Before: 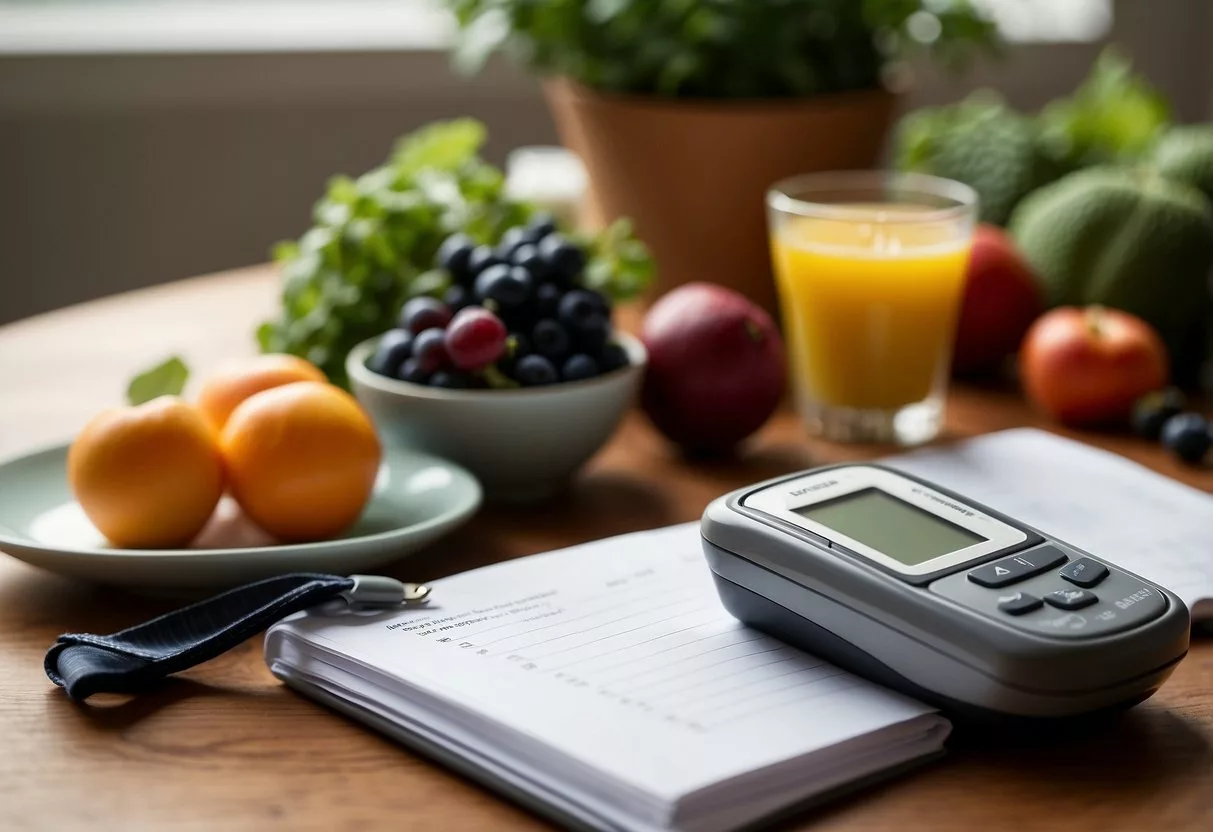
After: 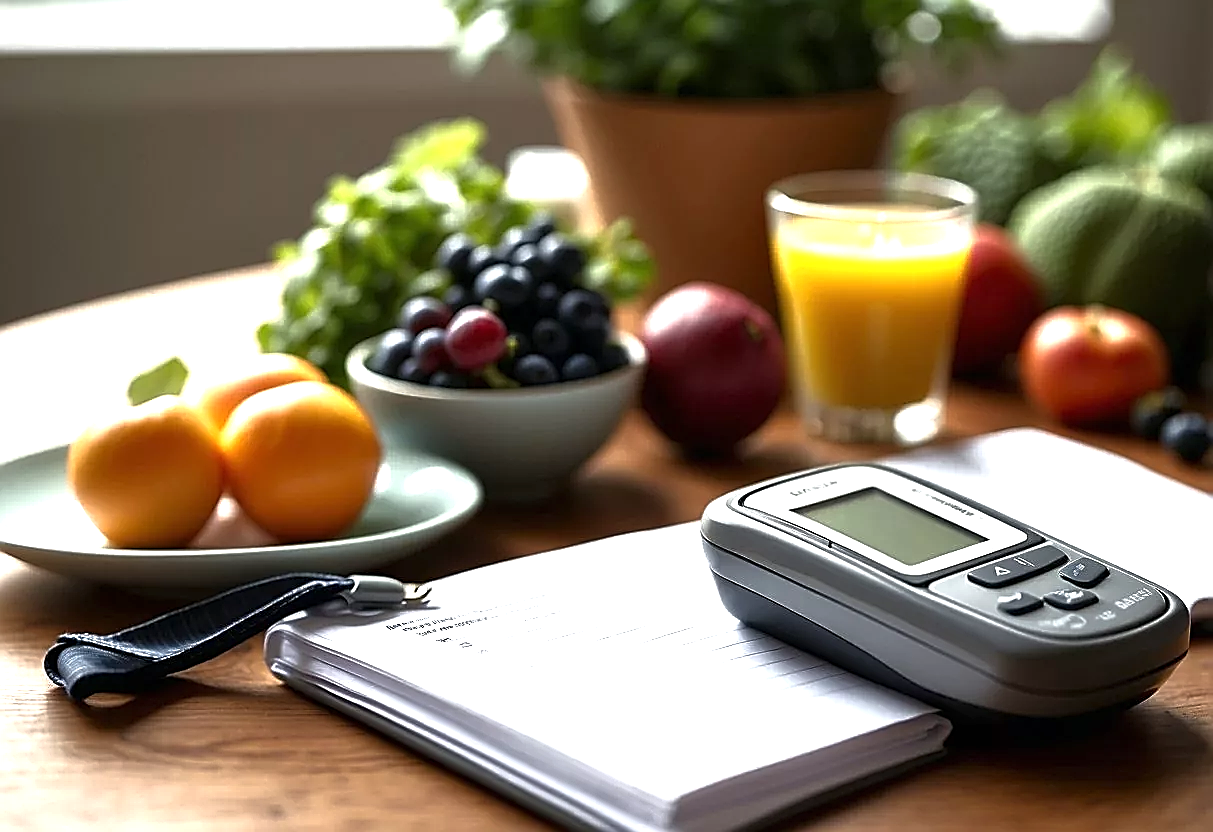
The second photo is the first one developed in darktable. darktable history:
exposure: black level correction 0, exposure 1 EV, compensate highlight preservation false
base curve: curves: ch0 [(0, 0) (0.595, 0.418) (1, 1)]
sharpen: radius 1.664, amount 1.304
